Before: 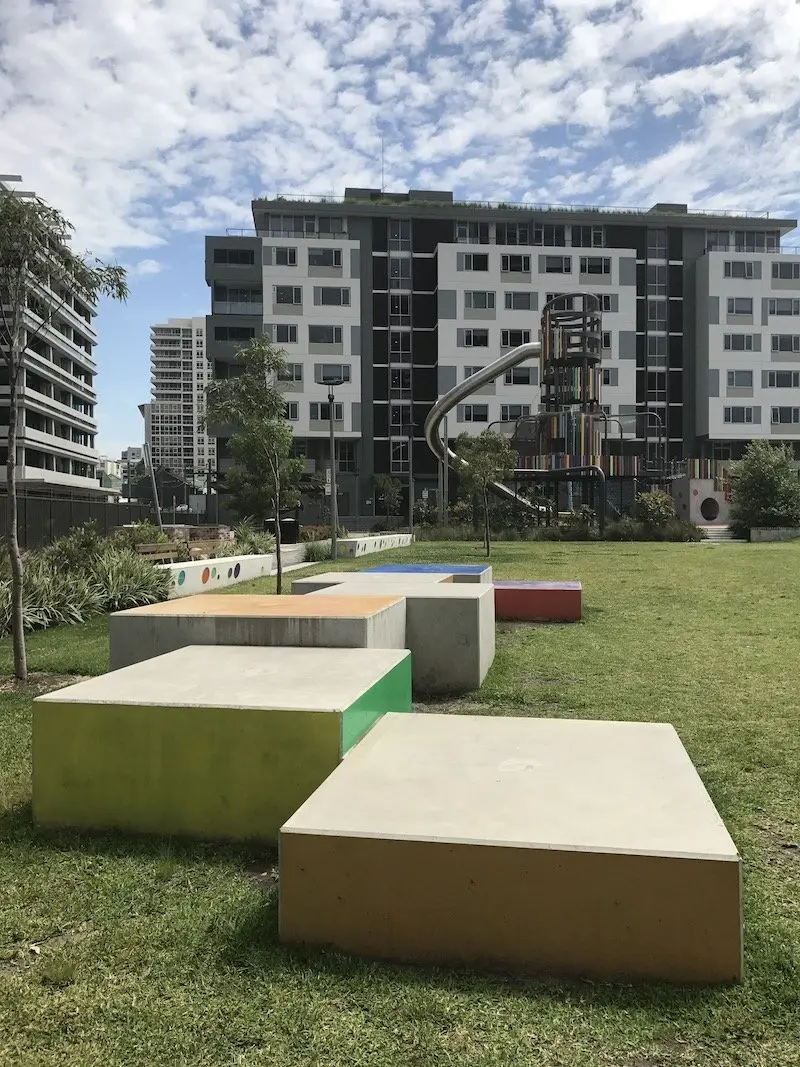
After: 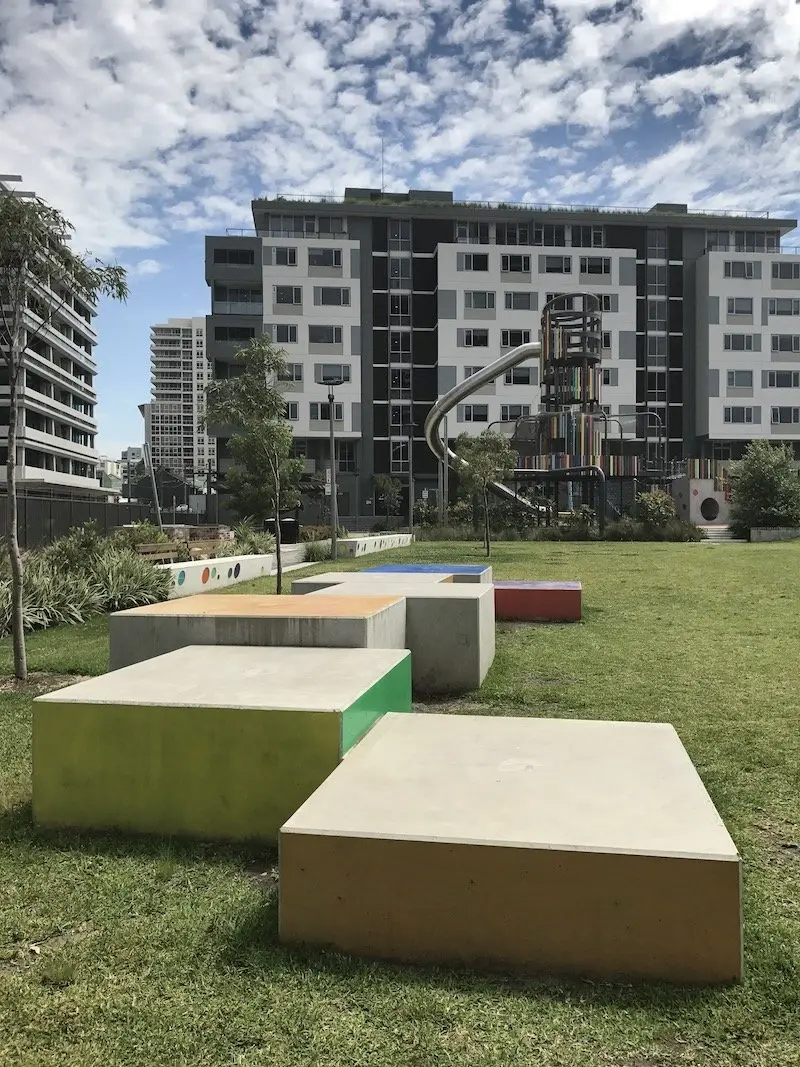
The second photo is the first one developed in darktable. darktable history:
shadows and highlights: shadows 74.22, highlights -60.6, highlights color adjustment 40.47%, soften with gaussian
